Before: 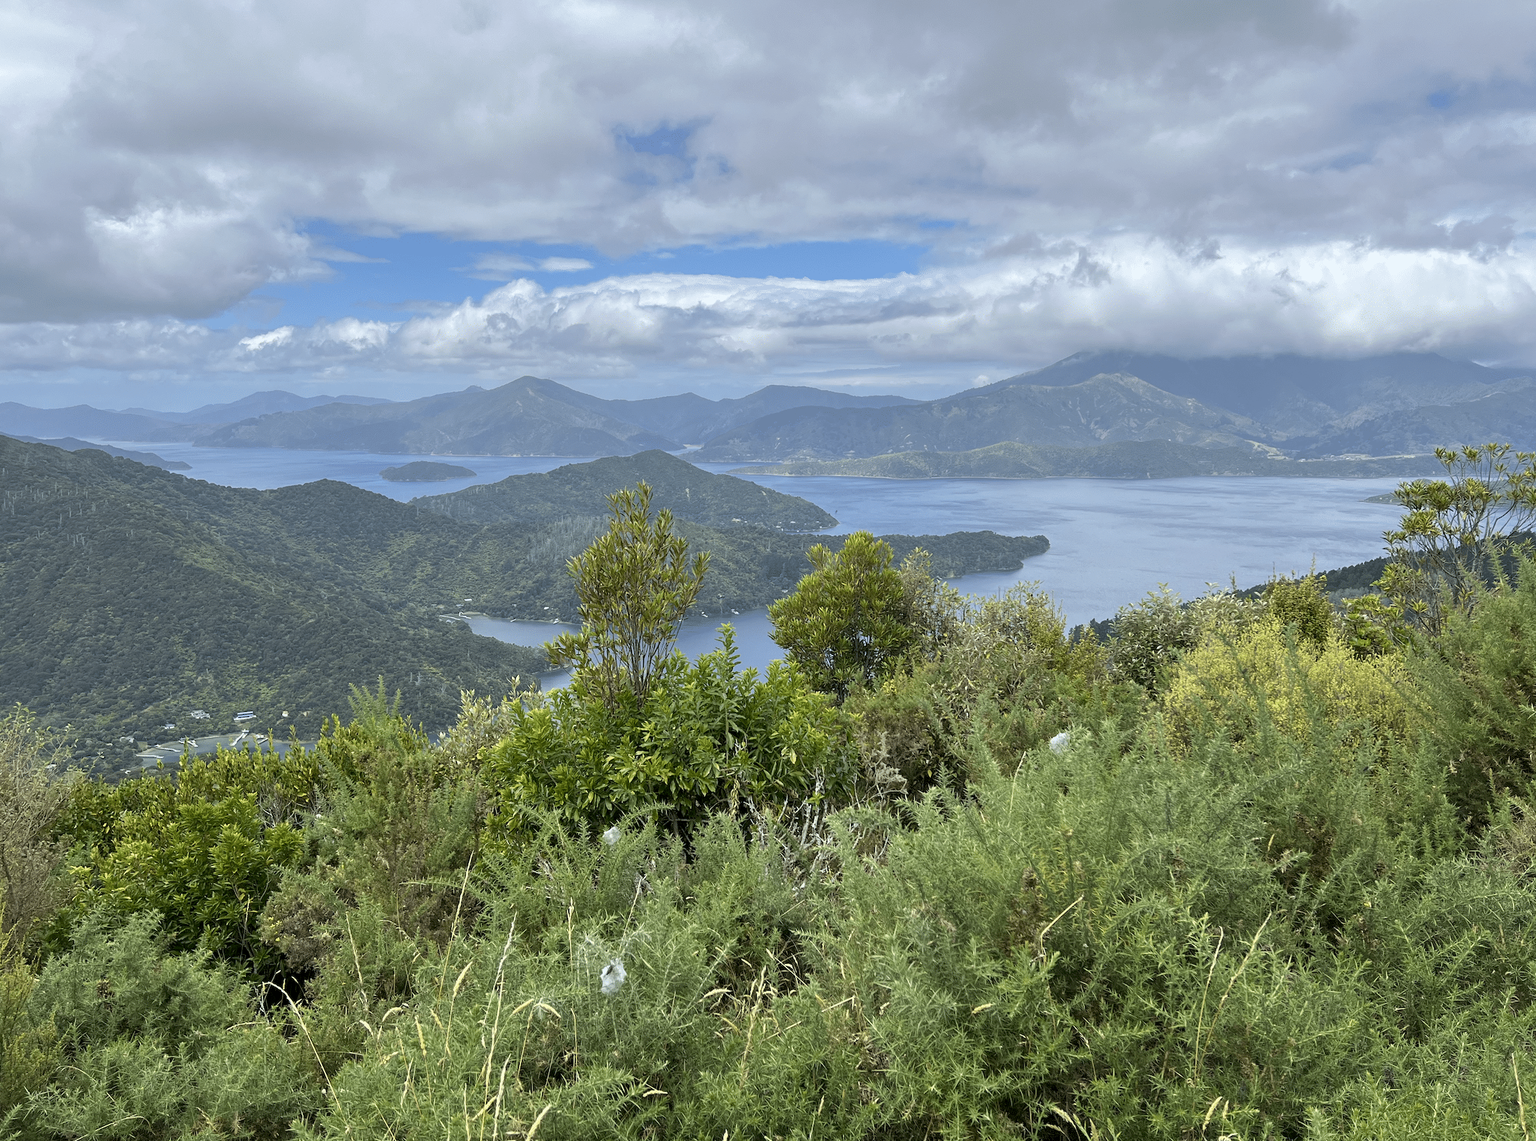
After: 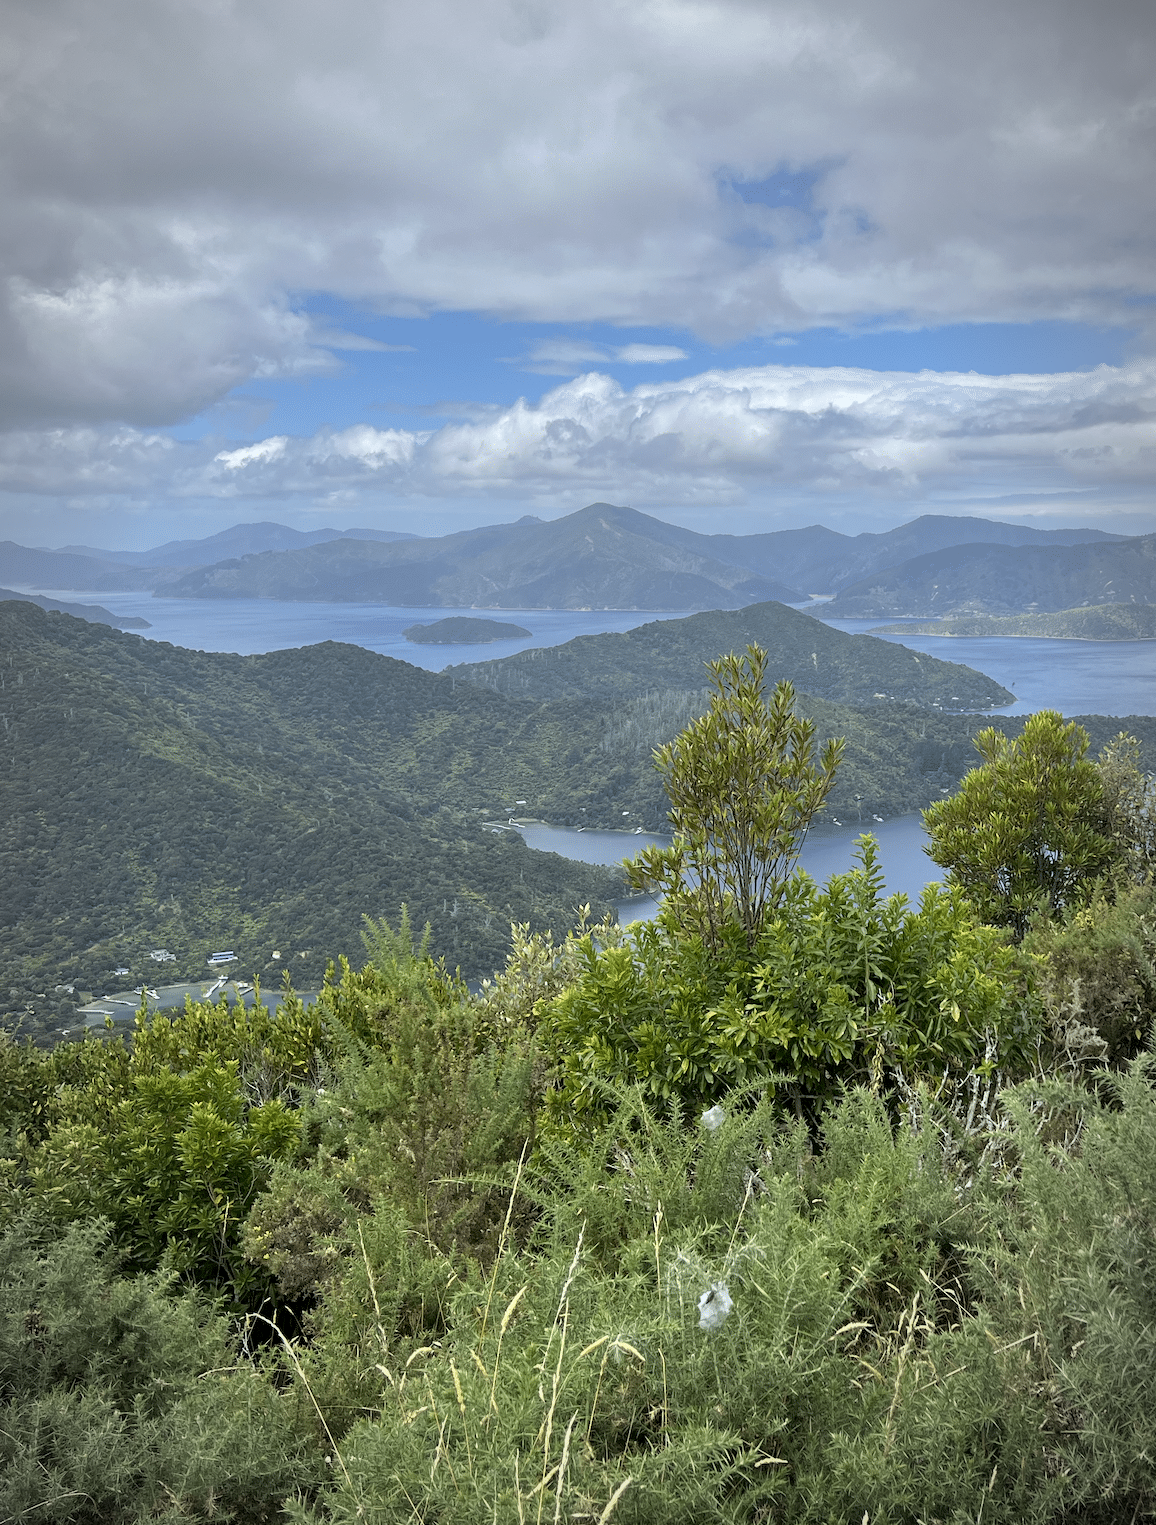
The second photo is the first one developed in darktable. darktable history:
vignetting: fall-off radius 60%, automatic ratio true
crop: left 5.114%, right 38.589%
